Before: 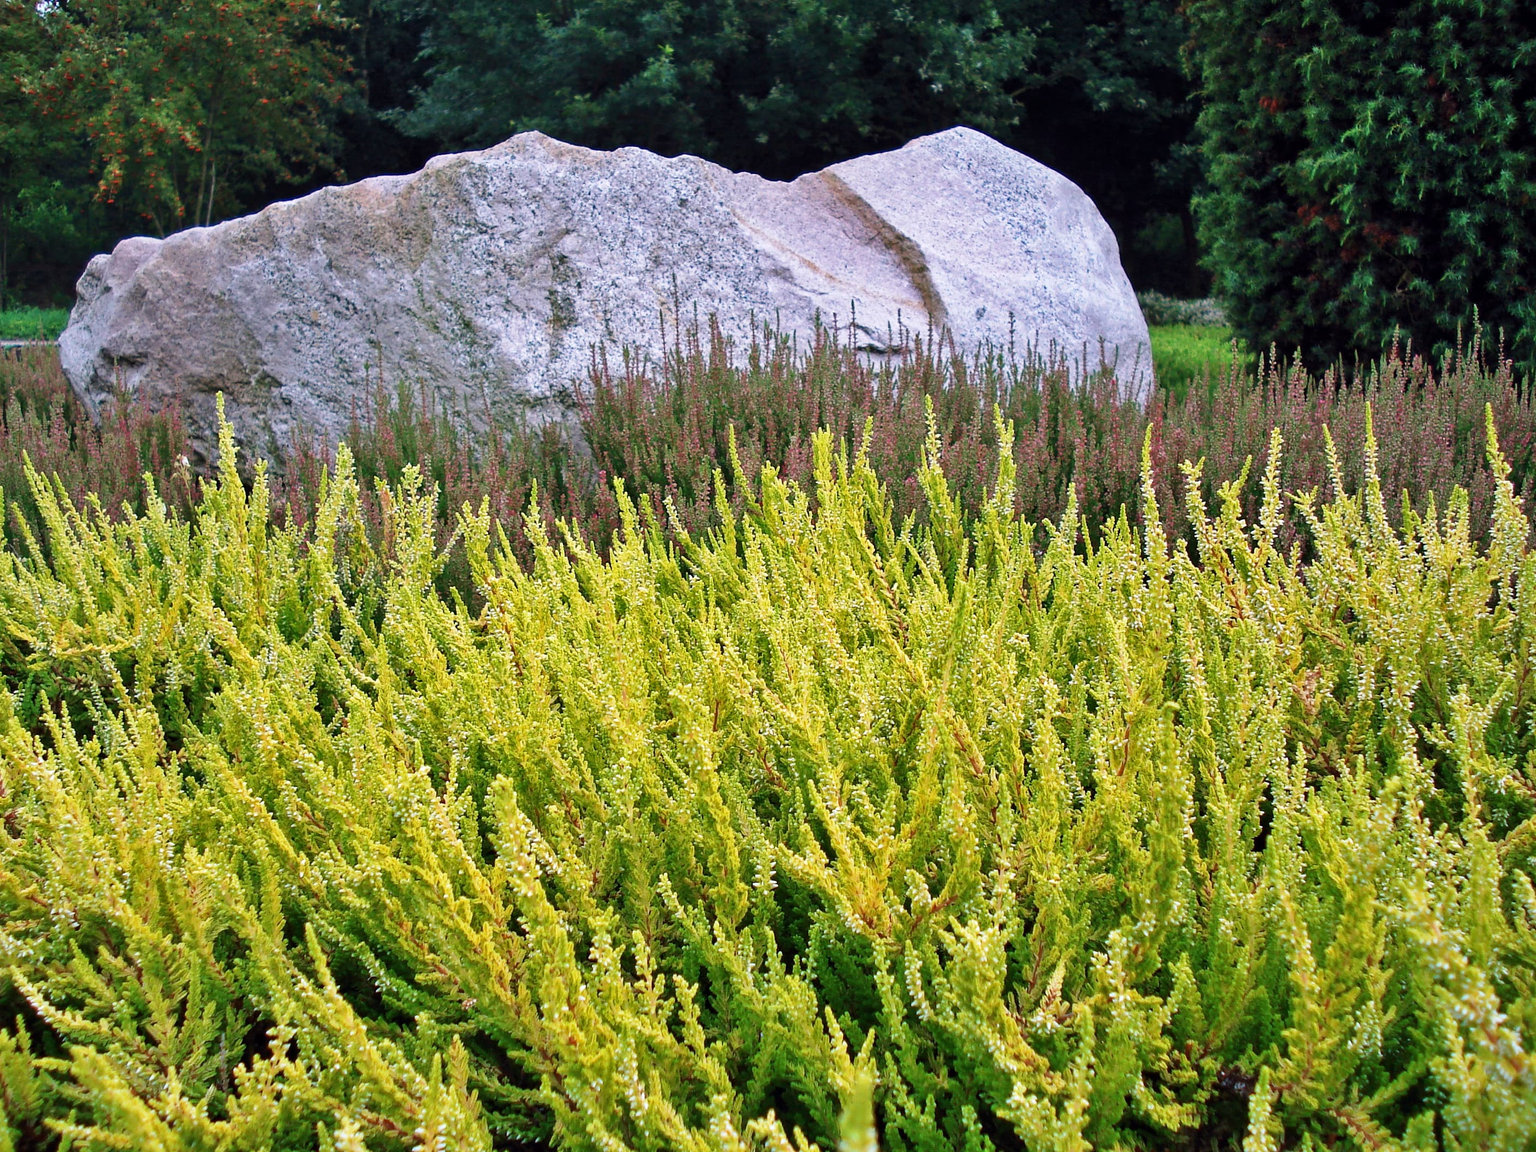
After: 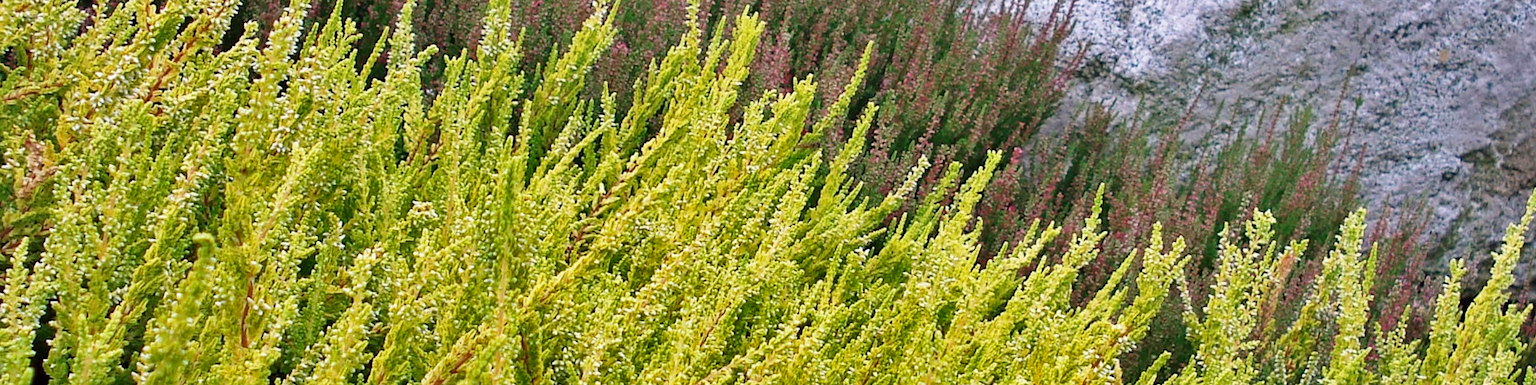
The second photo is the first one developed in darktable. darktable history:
shadows and highlights: shadows 43.71, white point adjustment -1.46, soften with gaussian
crop and rotate: angle 16.12°, top 30.835%, bottom 35.653%
